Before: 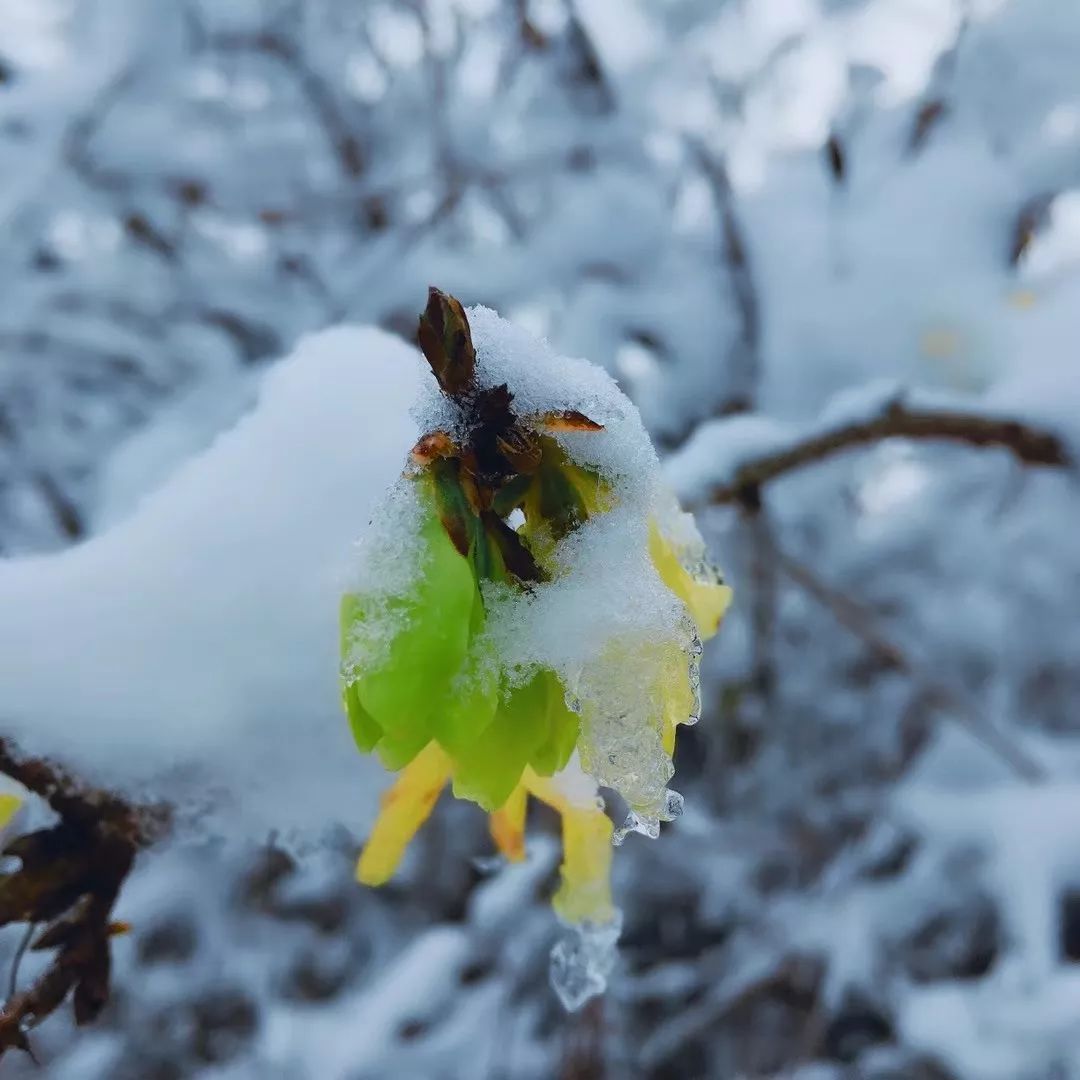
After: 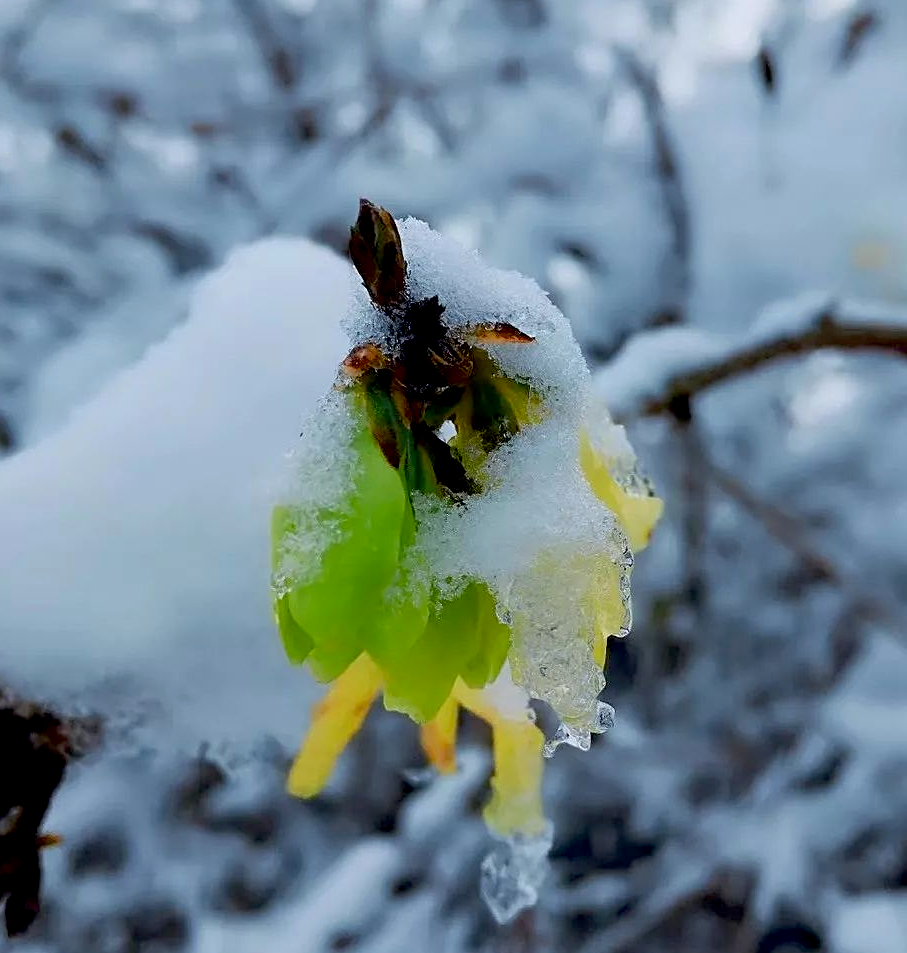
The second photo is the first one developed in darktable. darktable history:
exposure: black level correction 0.016, exposure -0.009 EV, compensate highlight preservation false
sharpen: on, module defaults
crop: left 6.446%, top 8.188%, right 9.538%, bottom 3.548%
